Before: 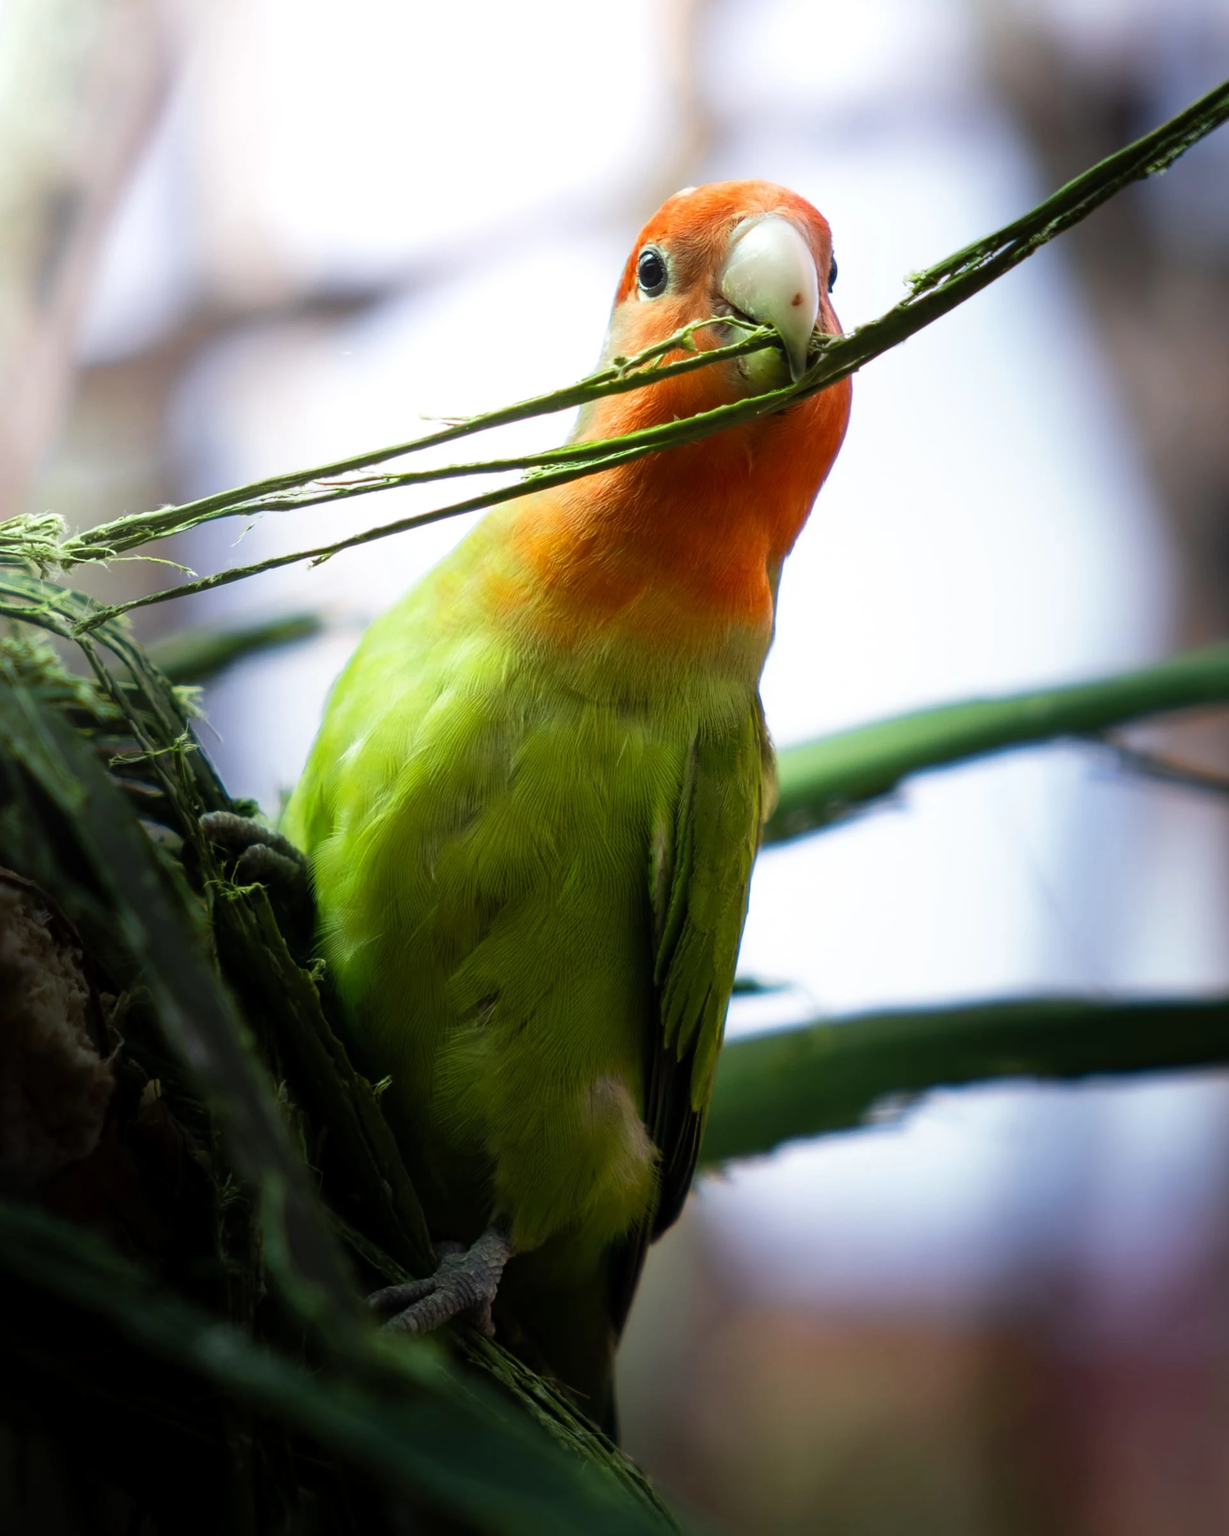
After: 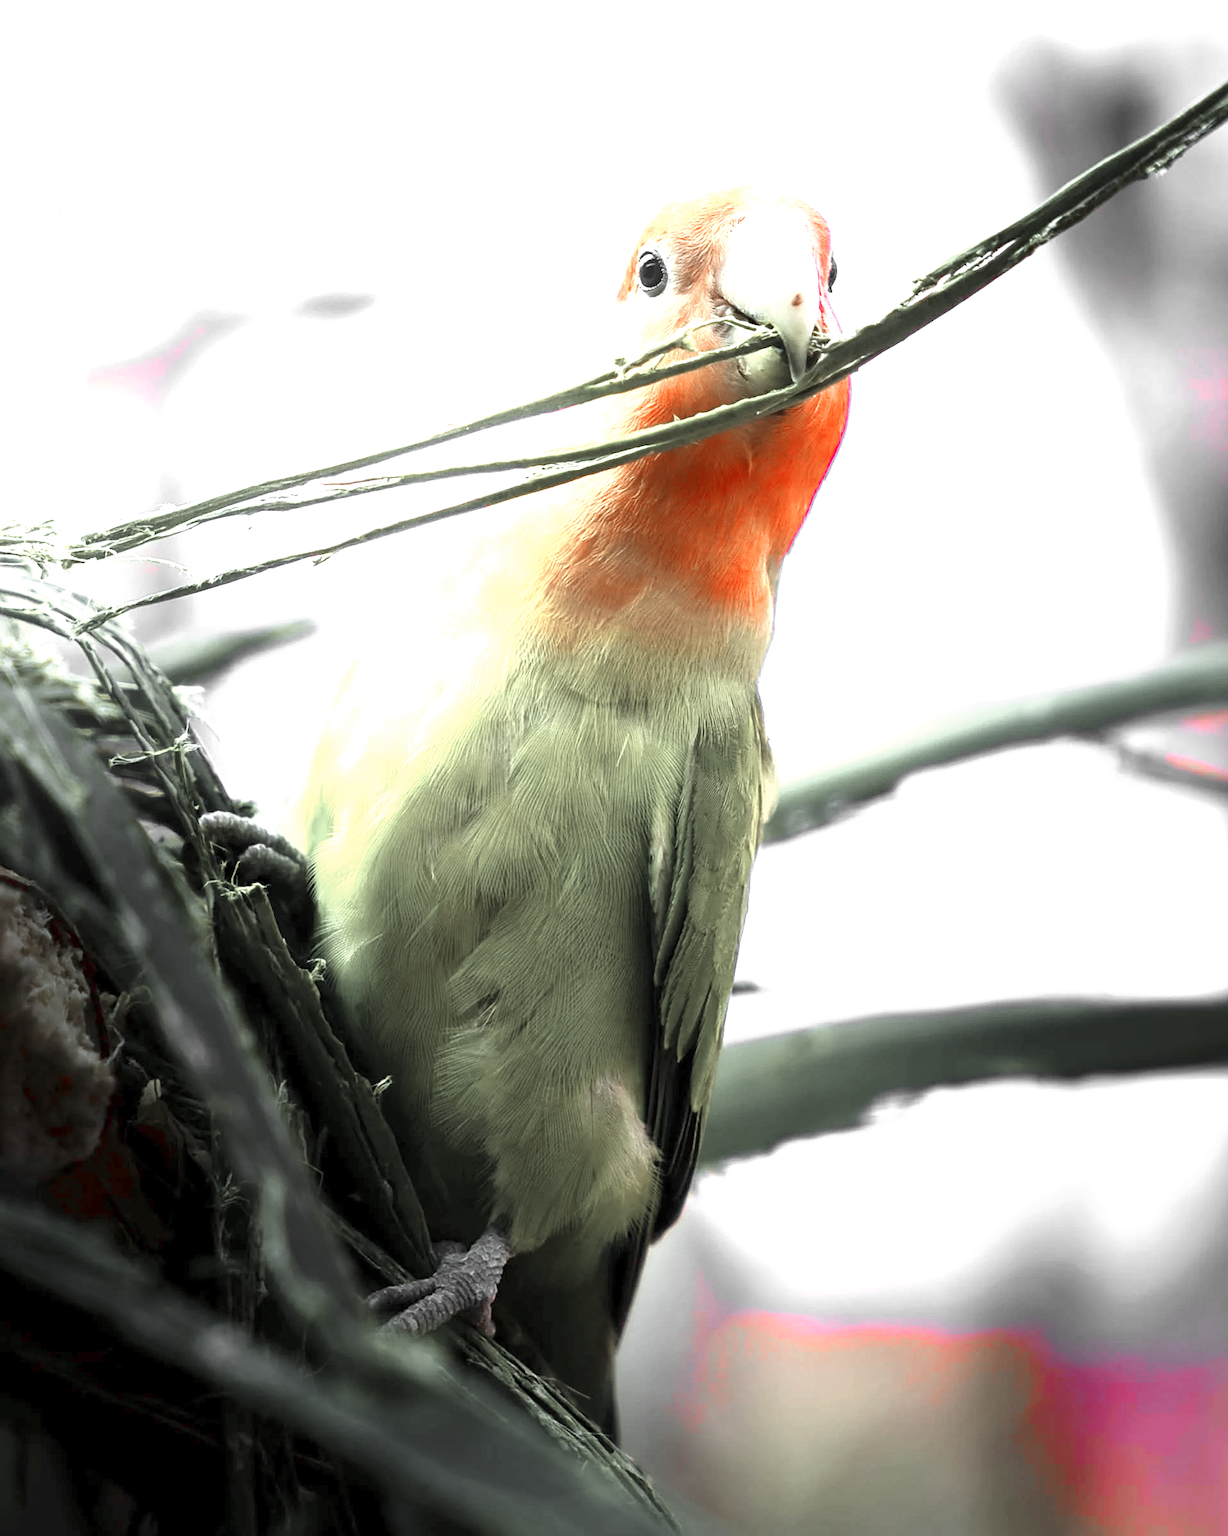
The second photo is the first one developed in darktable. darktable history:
exposure: exposure 2.002 EV, compensate exposure bias true, compensate highlight preservation false
color zones: curves: ch1 [(0, 0.831) (0.08, 0.771) (0.157, 0.268) (0.241, 0.207) (0.562, -0.005) (0.714, -0.013) (0.876, 0.01) (1, 0.831)]
levels: mode automatic, levels [0.044, 0.416, 0.908]
contrast brightness saturation: contrast 0.036, saturation 0.075
sharpen: on, module defaults
velvia: strength 36.69%
color calibration: x 0.367, y 0.375, temperature 4351.35 K
